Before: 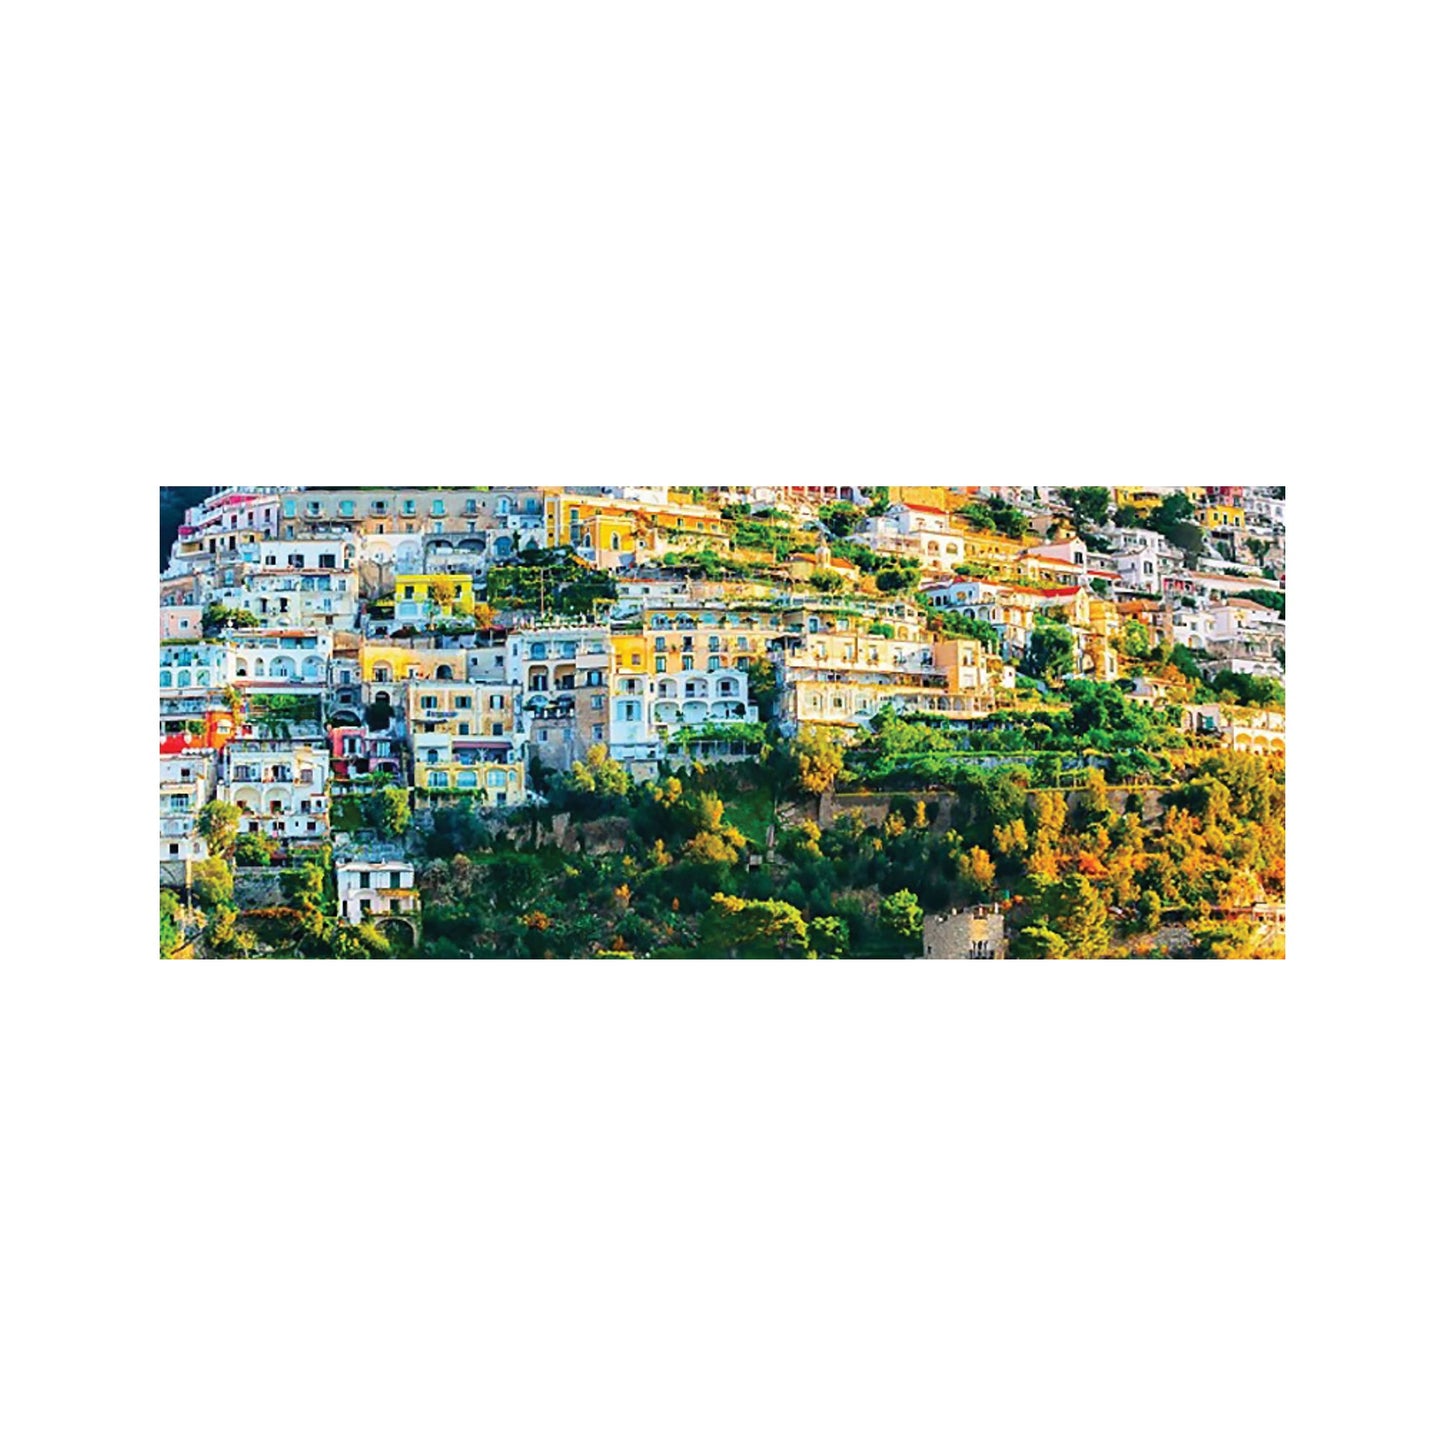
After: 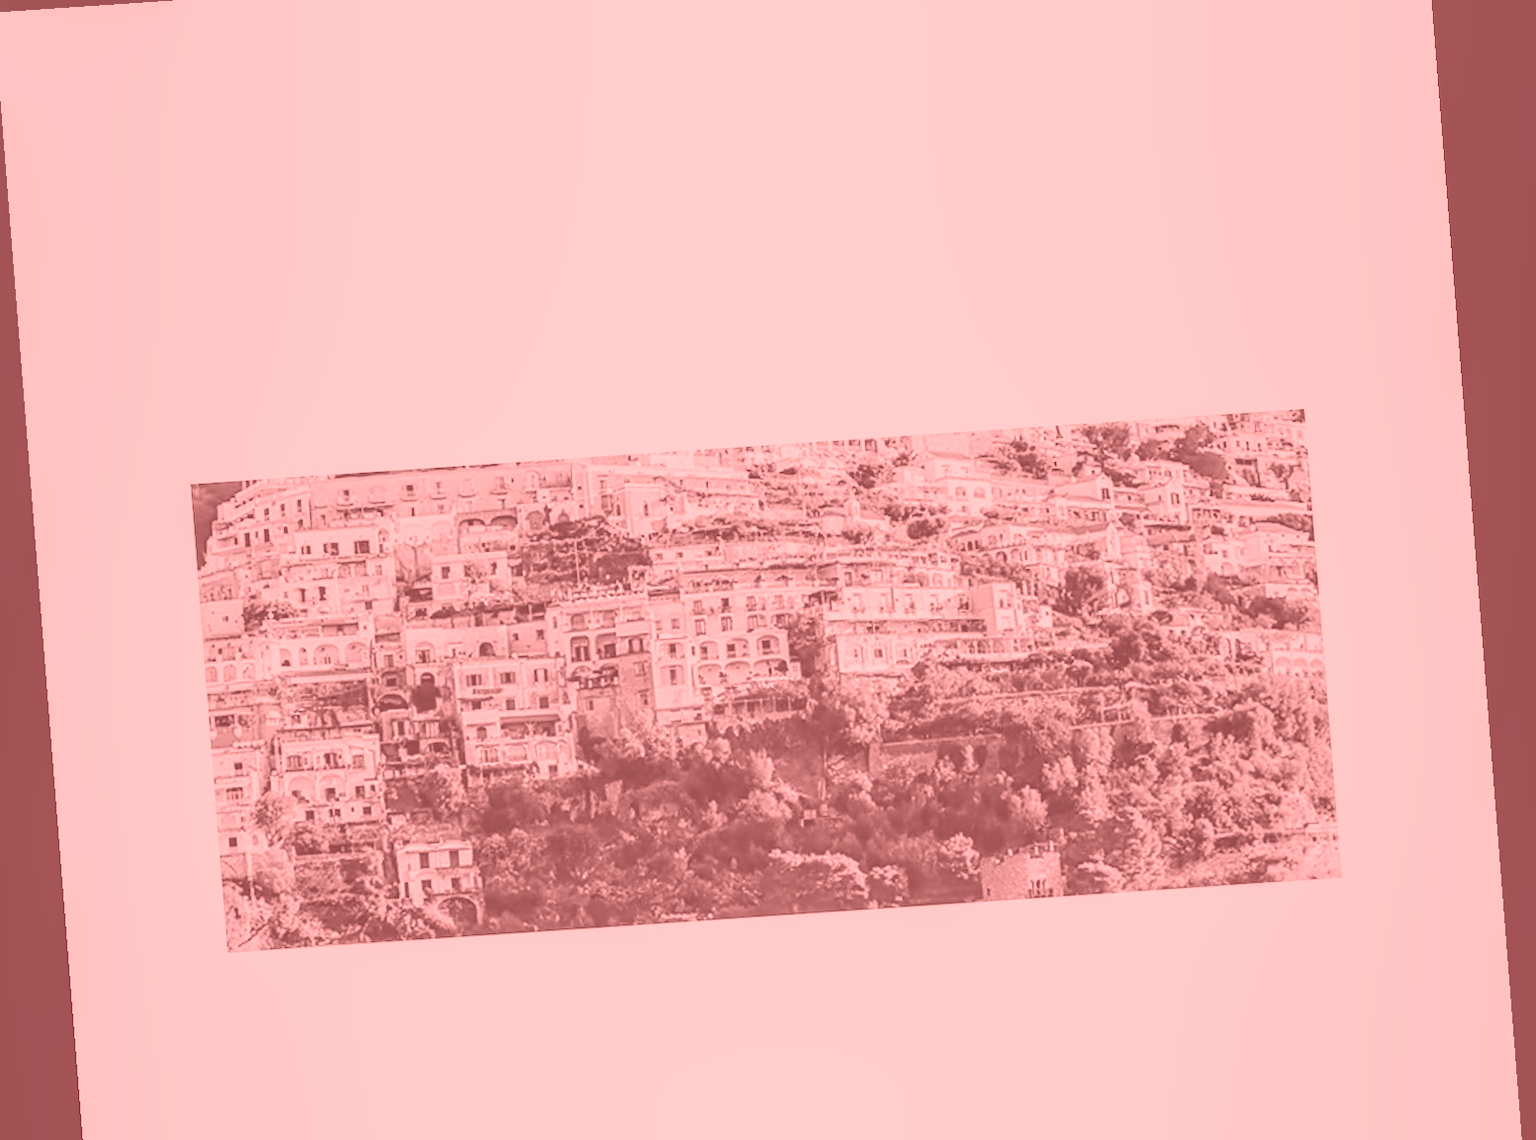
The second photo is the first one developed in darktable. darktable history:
color zones: curves: ch0 [(0.25, 0.5) (0.423, 0.5) (0.443, 0.5) (0.521, 0.756) (0.568, 0.5) (0.576, 0.5) (0.75, 0.5)]; ch1 [(0.25, 0.5) (0.423, 0.5) (0.443, 0.5) (0.539, 0.873) (0.624, 0.565) (0.631, 0.5) (0.75, 0.5)]
local contrast: on, module defaults
crop: left 0.387%, top 5.469%, bottom 19.809%
rotate and perspective: rotation -4.2°, shear 0.006, automatic cropping off
shadows and highlights: shadows -40.15, highlights 62.88, soften with gaussian
color correction: saturation 0.8
white balance: red 0.984, blue 1.059
colorize: saturation 51%, source mix 50.67%, lightness 50.67%
